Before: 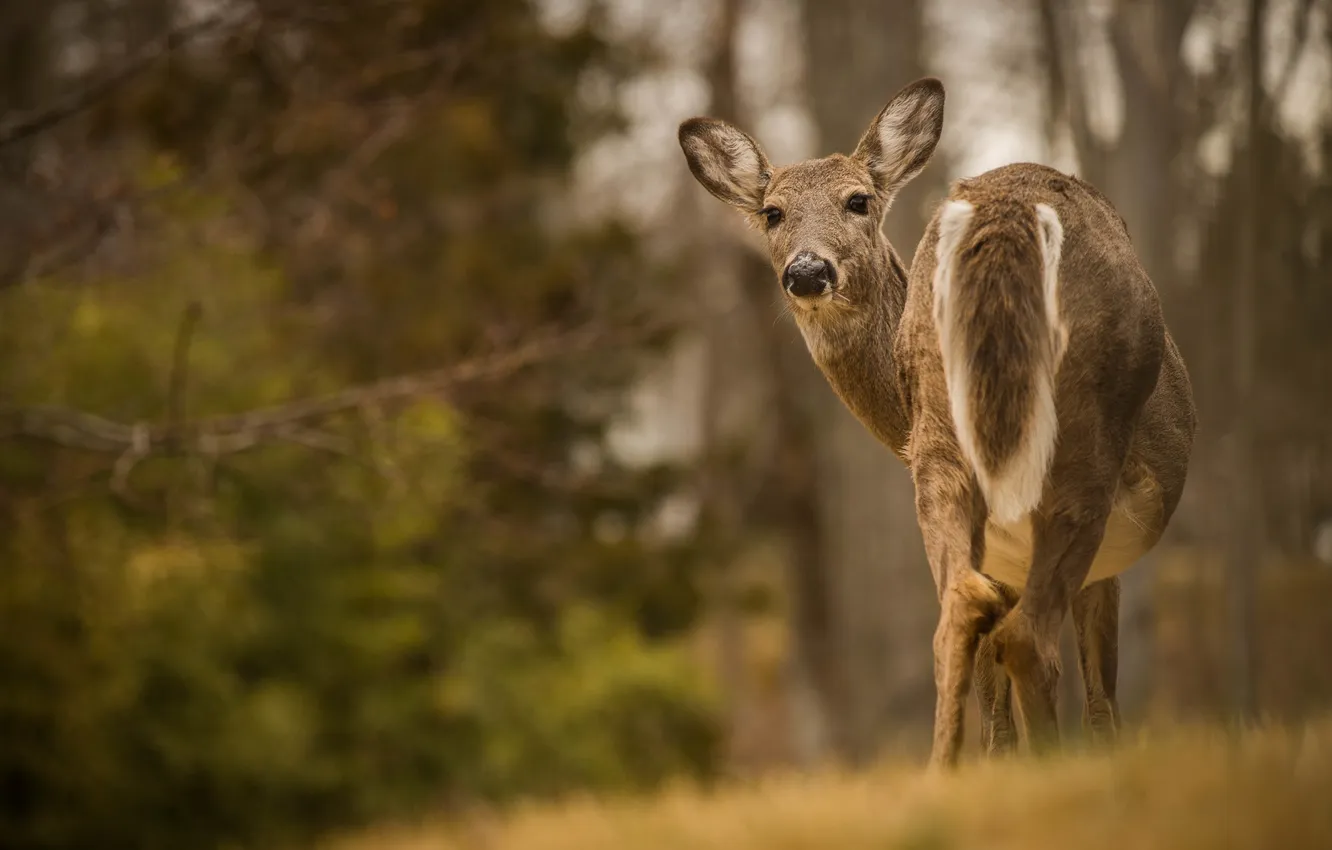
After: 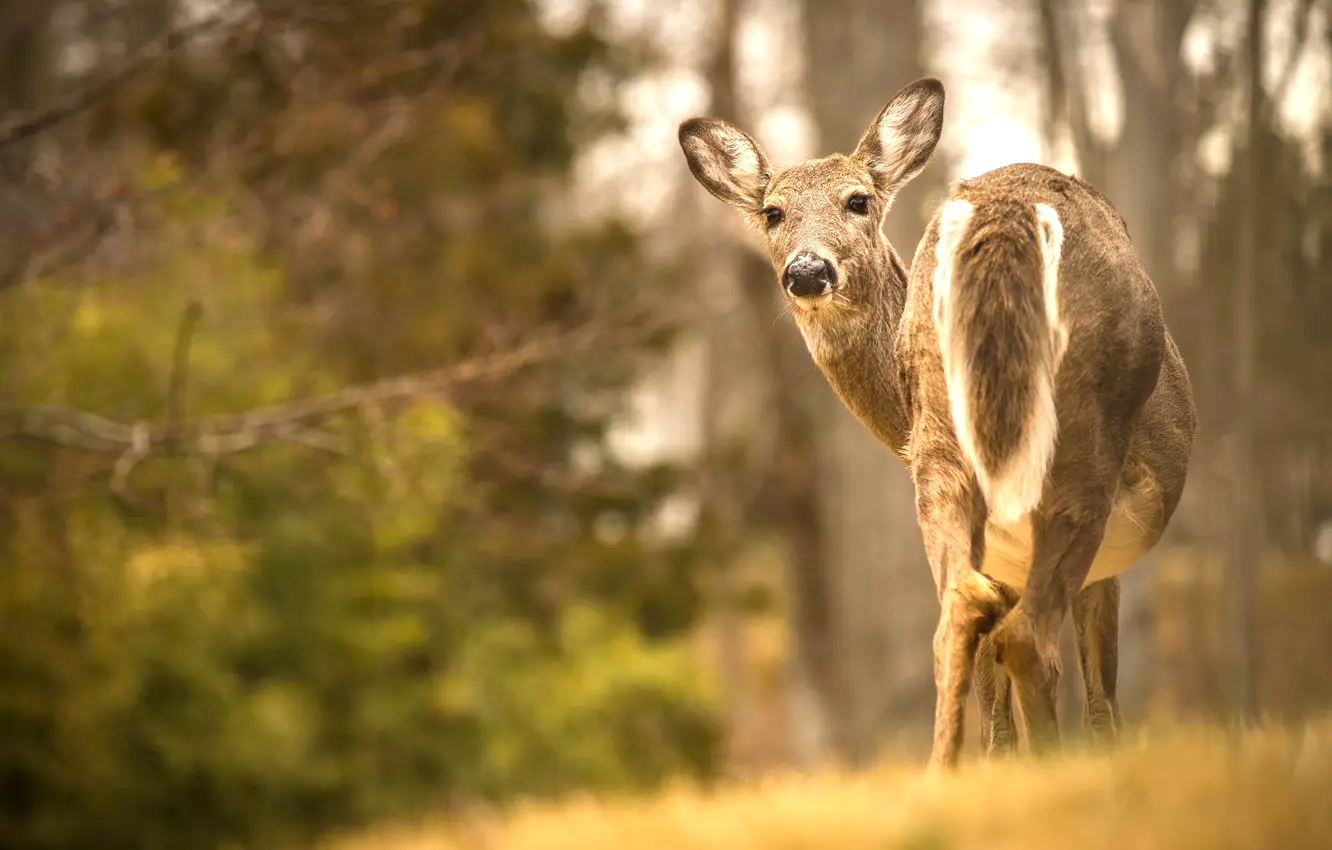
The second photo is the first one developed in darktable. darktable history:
tone equalizer: edges refinement/feathering 500, mask exposure compensation -1.57 EV, preserve details no
exposure: exposure 1.156 EV, compensate highlight preservation false
